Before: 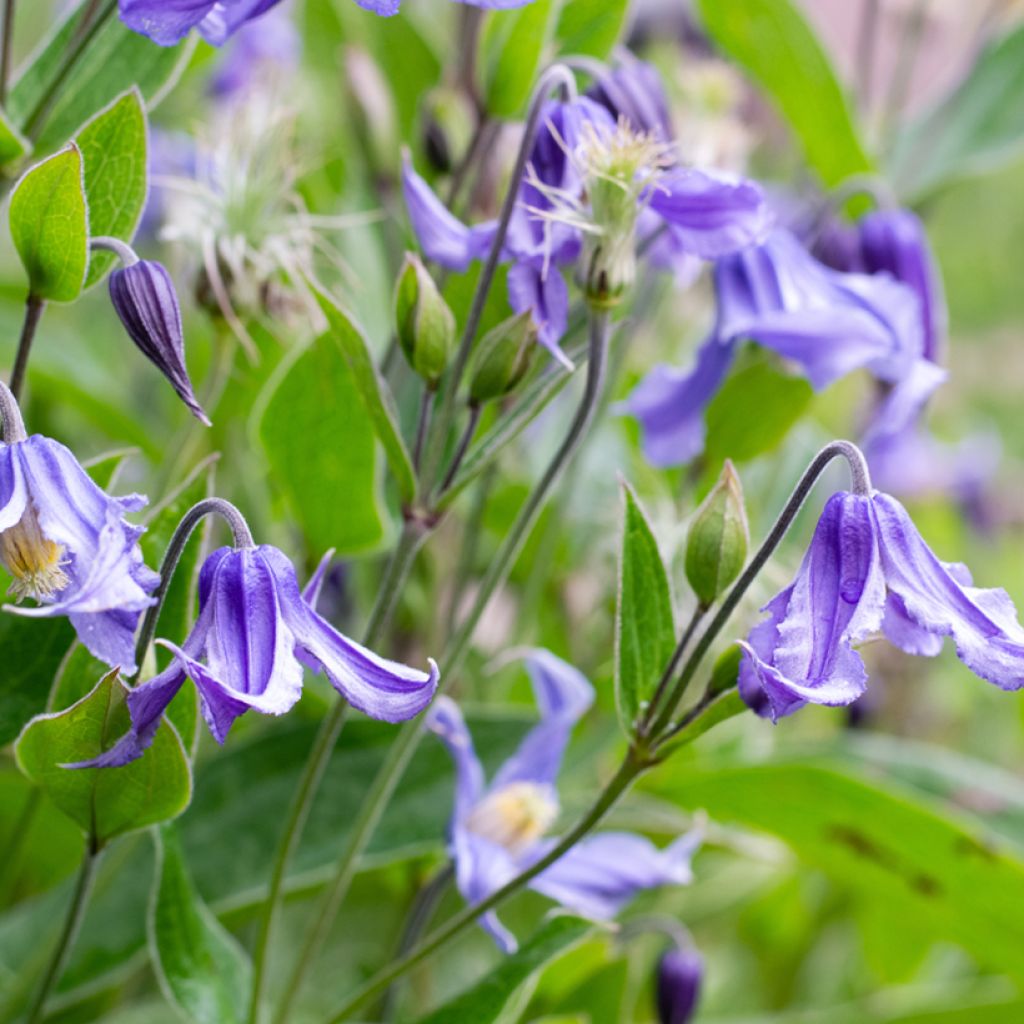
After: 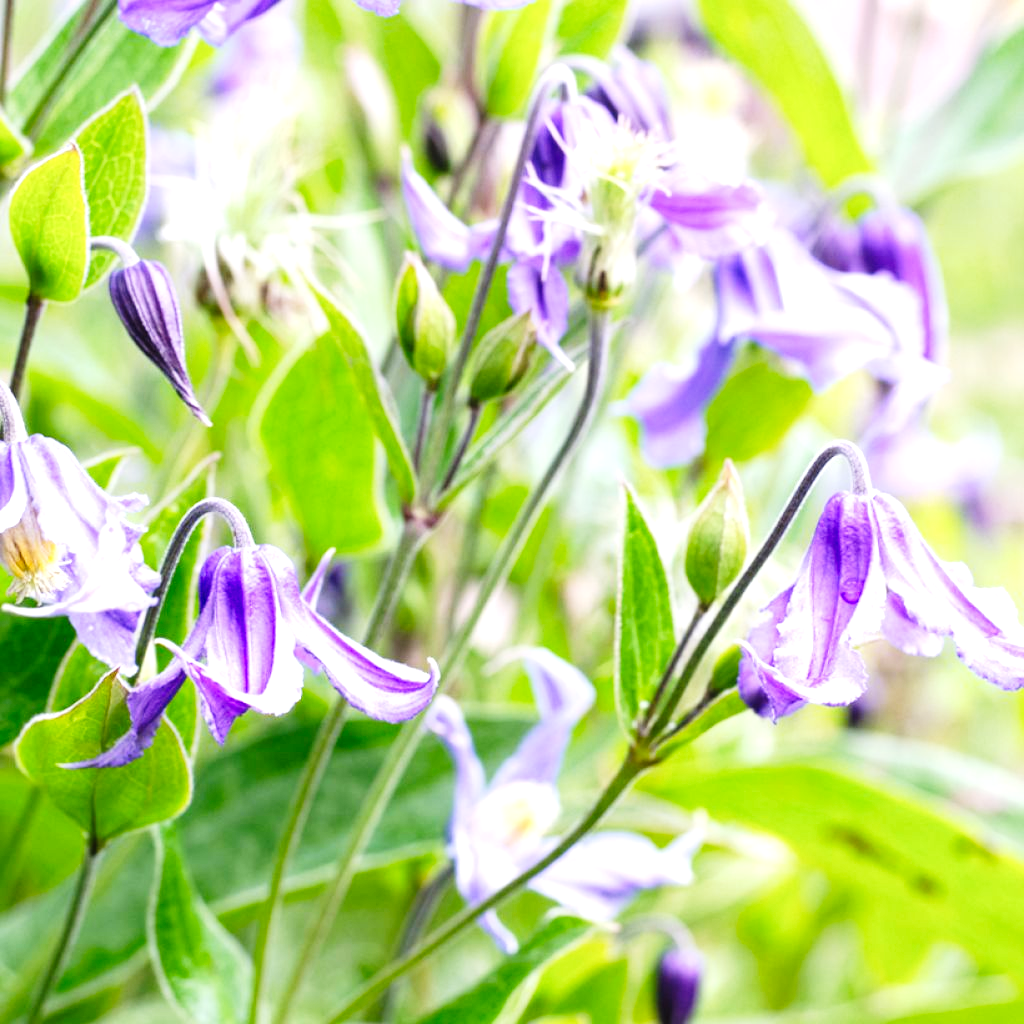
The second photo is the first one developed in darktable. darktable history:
exposure: black level correction 0, exposure 1.2 EV, compensate highlight preservation false
tone curve: curves: ch0 [(0, 0.011) (0.139, 0.106) (0.295, 0.271) (0.499, 0.523) (0.739, 0.782) (0.857, 0.879) (1, 0.967)]; ch1 [(0, 0) (0.291, 0.229) (0.394, 0.365) (0.469, 0.456) (0.495, 0.497) (0.524, 0.53) (0.588, 0.62) (0.725, 0.779) (1, 1)]; ch2 [(0, 0) (0.125, 0.089) (0.35, 0.317) (0.437, 0.42) (0.502, 0.499) (0.537, 0.551) (0.613, 0.636) (1, 1)], preserve colors none
